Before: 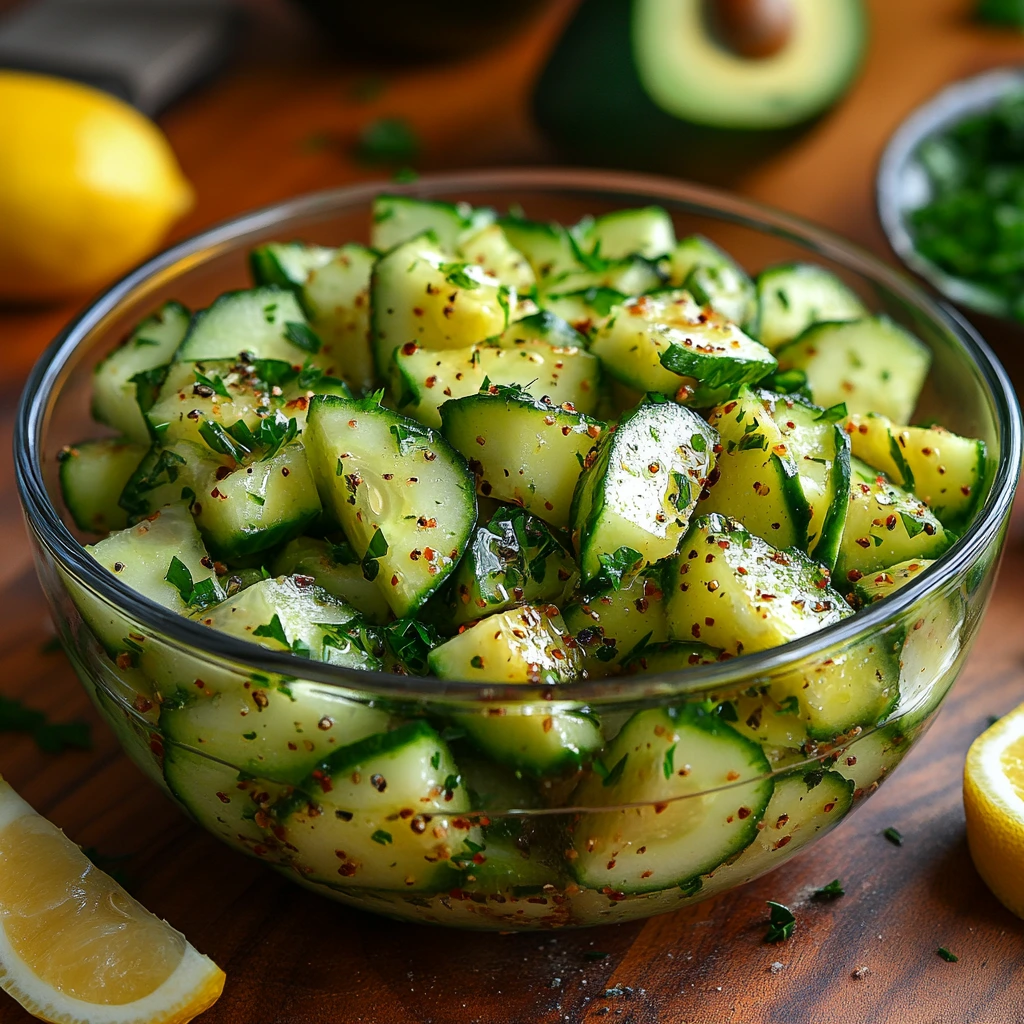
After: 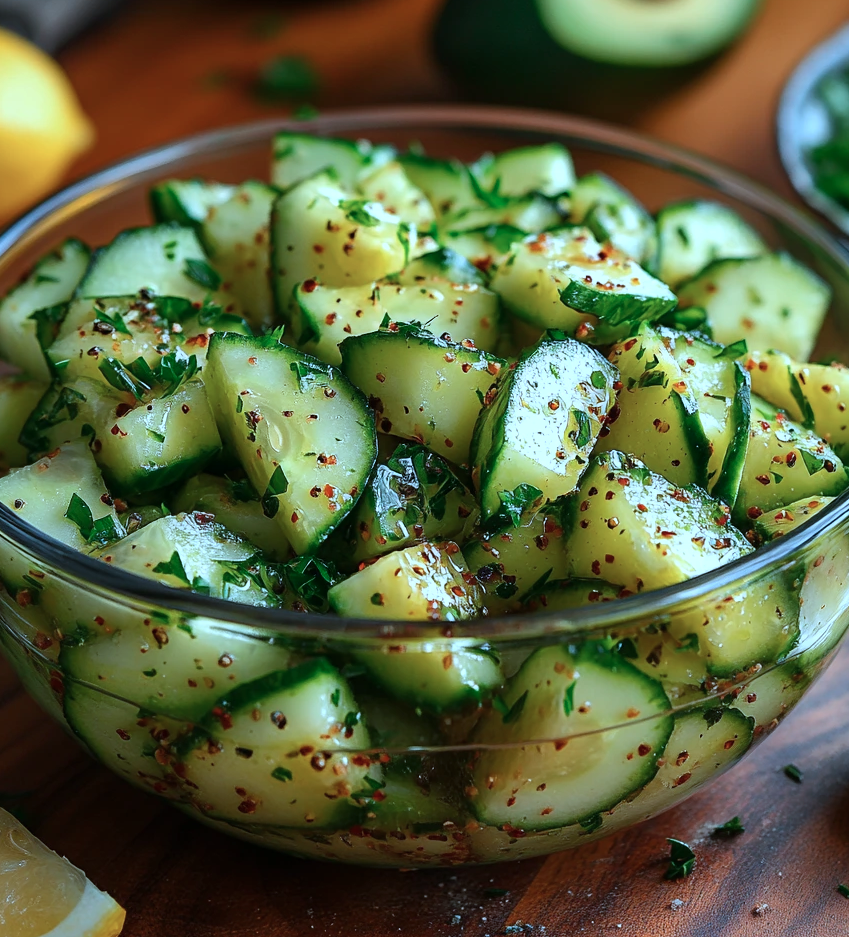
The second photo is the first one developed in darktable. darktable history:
crop: left 9.841%, top 6.22%, right 7.178%, bottom 2.236%
color correction: highlights a* -9.25, highlights b* -22.58
